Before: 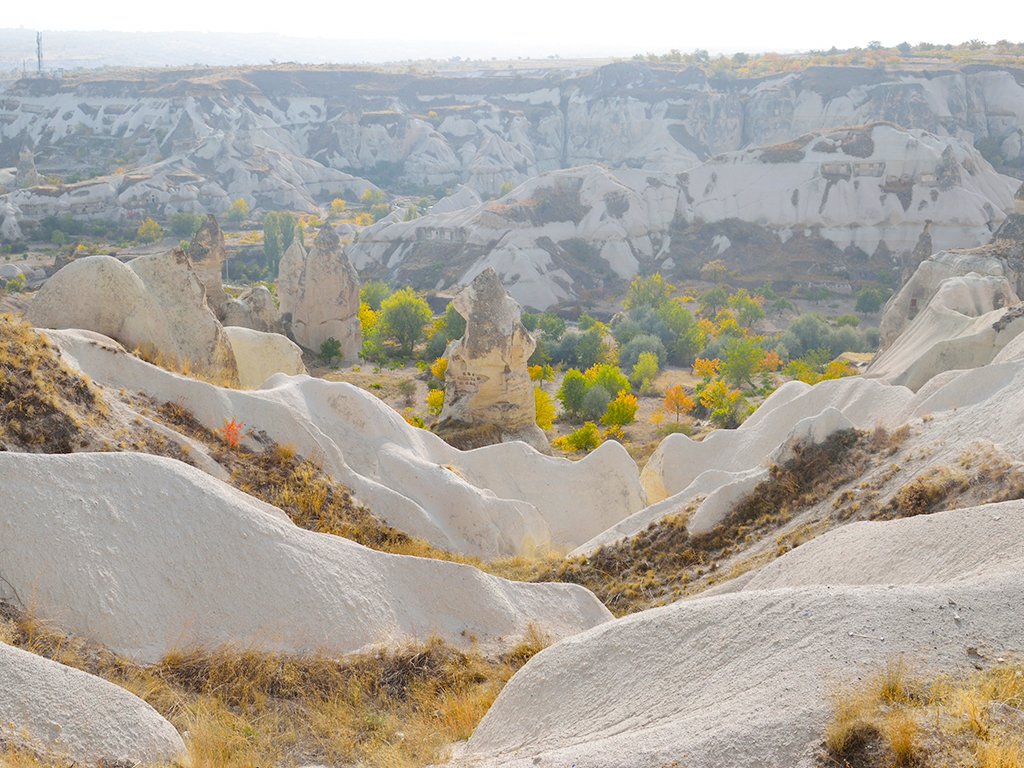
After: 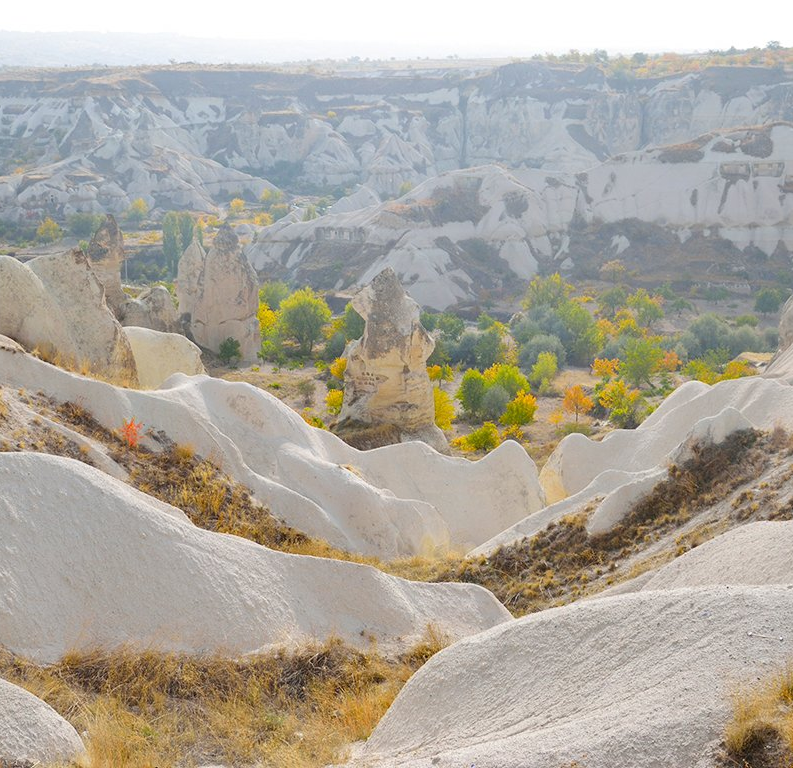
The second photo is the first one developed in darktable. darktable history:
crop: left 9.879%, right 12.625%
